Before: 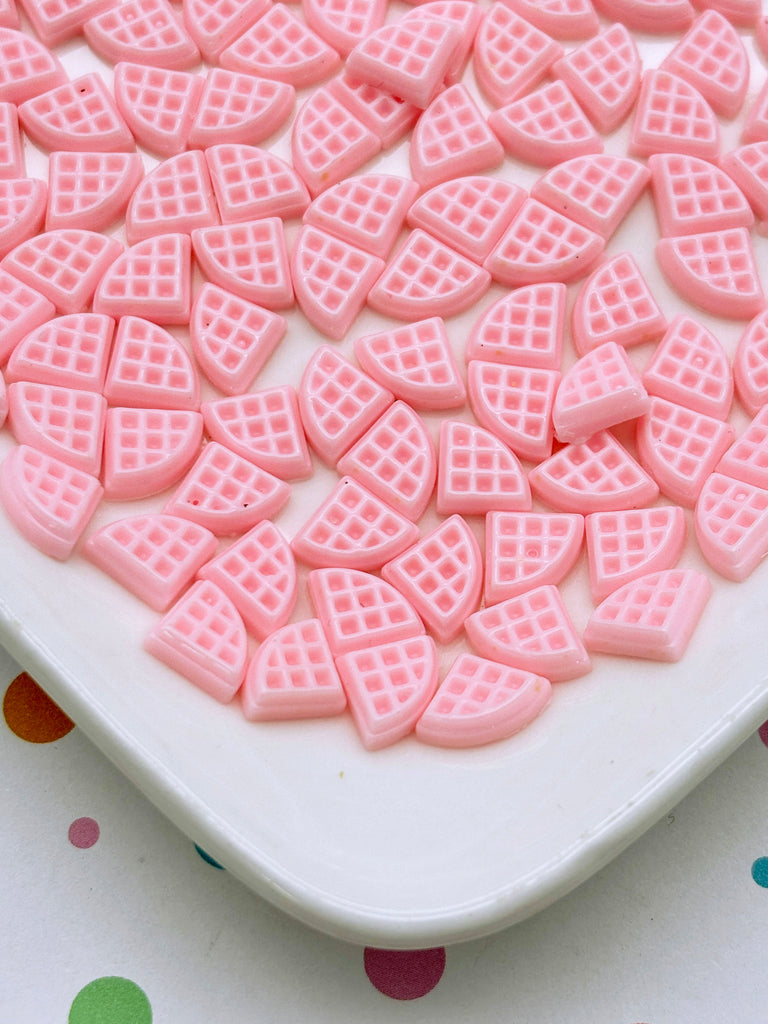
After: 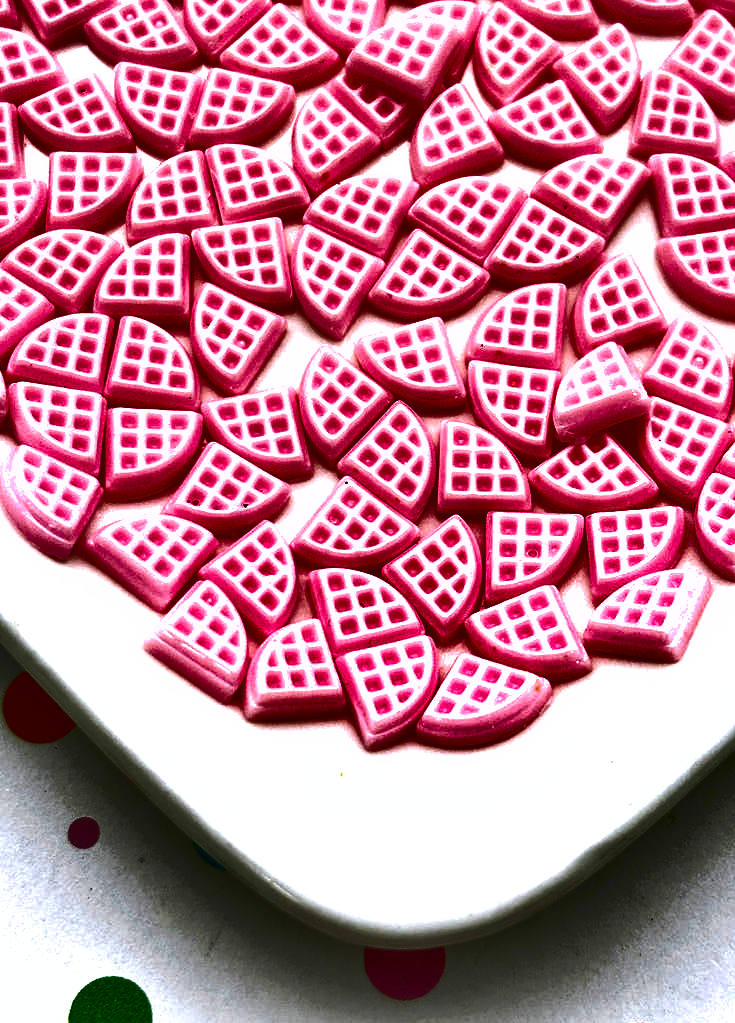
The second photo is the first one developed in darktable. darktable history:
crop: right 4.21%, bottom 0.05%
tone equalizer: -8 EV -0.723 EV, -7 EV -0.737 EV, -6 EV -0.638 EV, -5 EV -0.411 EV, -3 EV 0.375 EV, -2 EV 0.6 EV, -1 EV 0.688 EV, +0 EV 0.759 EV, smoothing 1
shadows and highlights: shadows 20.81, highlights -82.93, soften with gaussian
